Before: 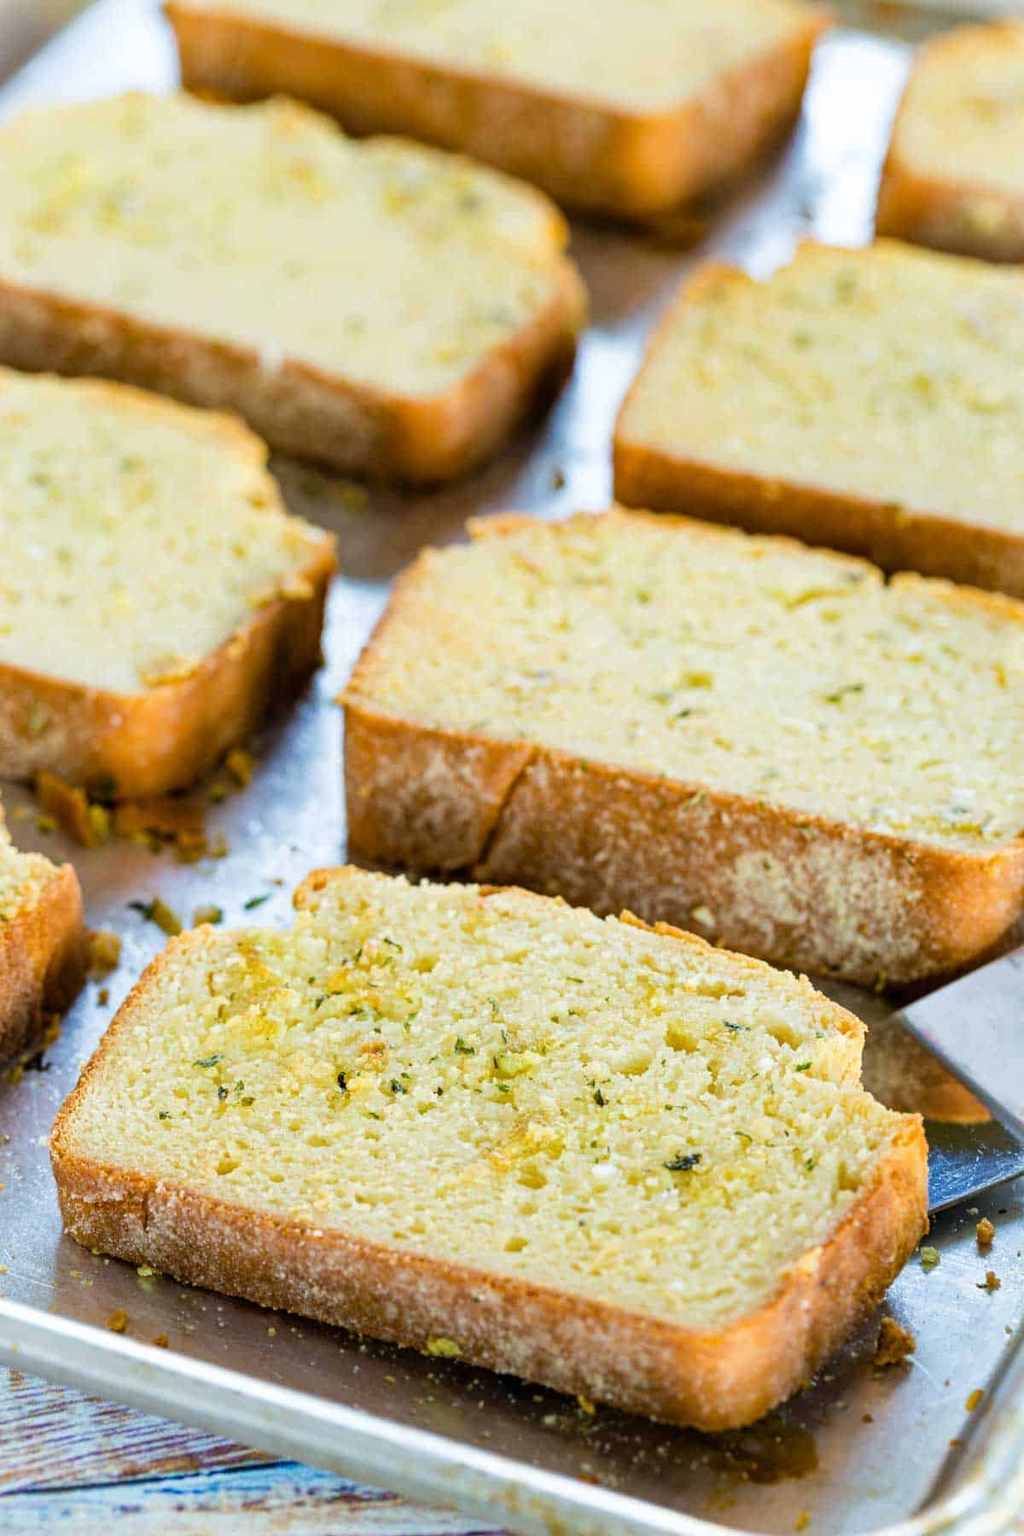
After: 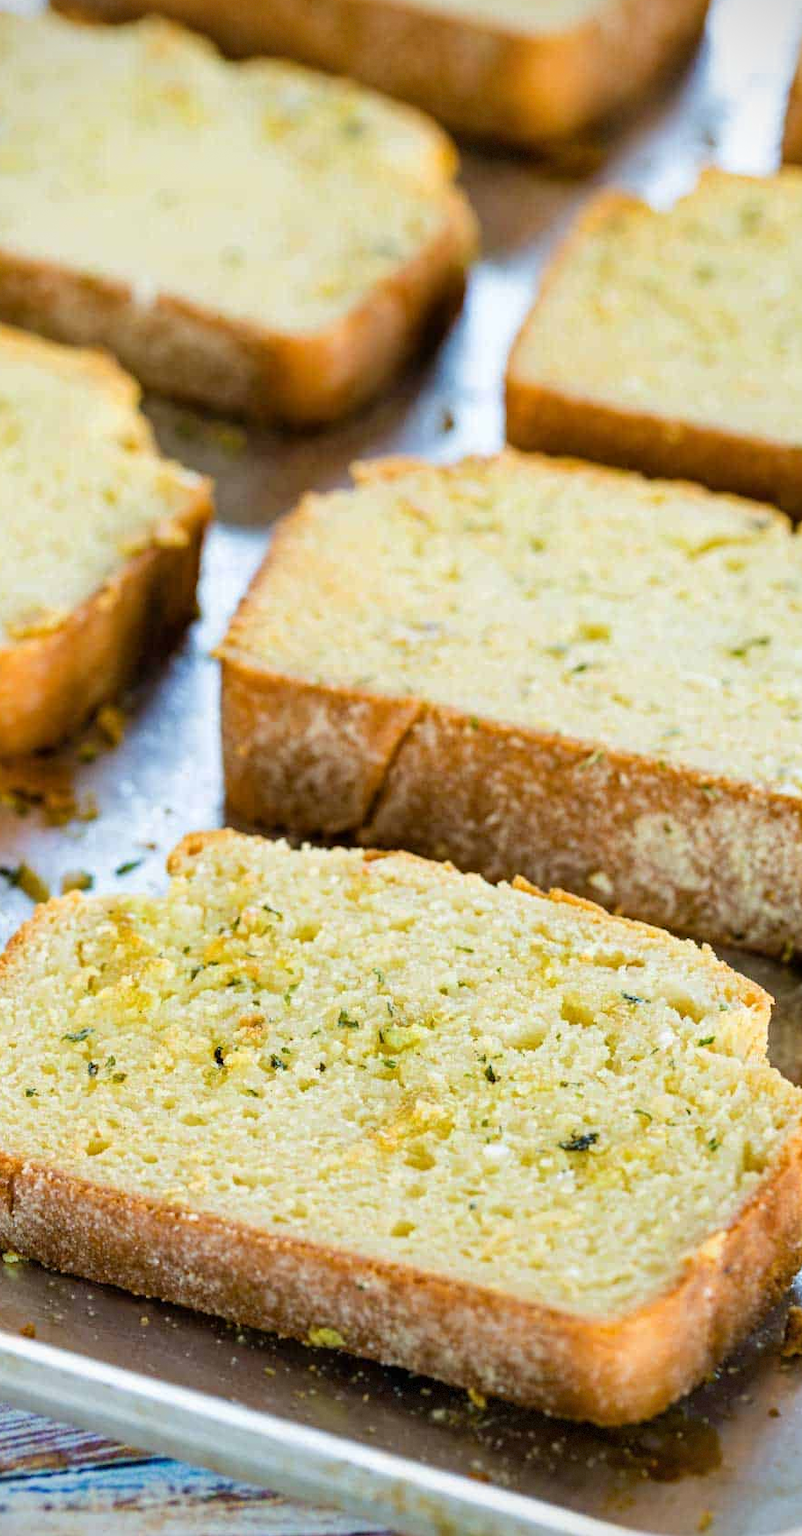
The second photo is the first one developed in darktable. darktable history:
vignetting: fall-off radius 60.5%, brightness -0.588, saturation -0.127, dithering 8-bit output
crop and rotate: left 13.181%, top 5.285%, right 12.622%
